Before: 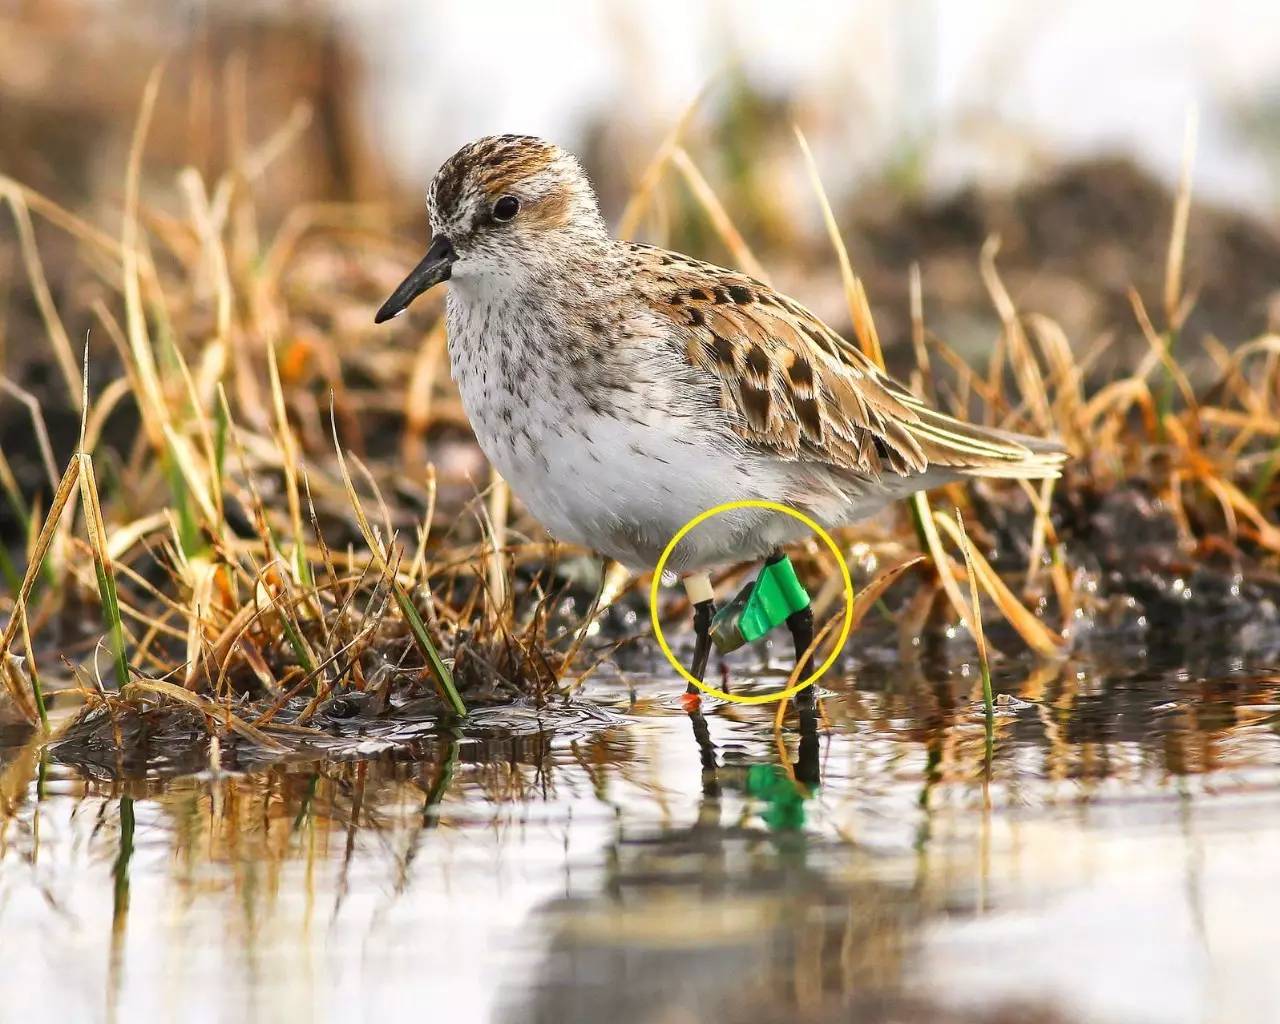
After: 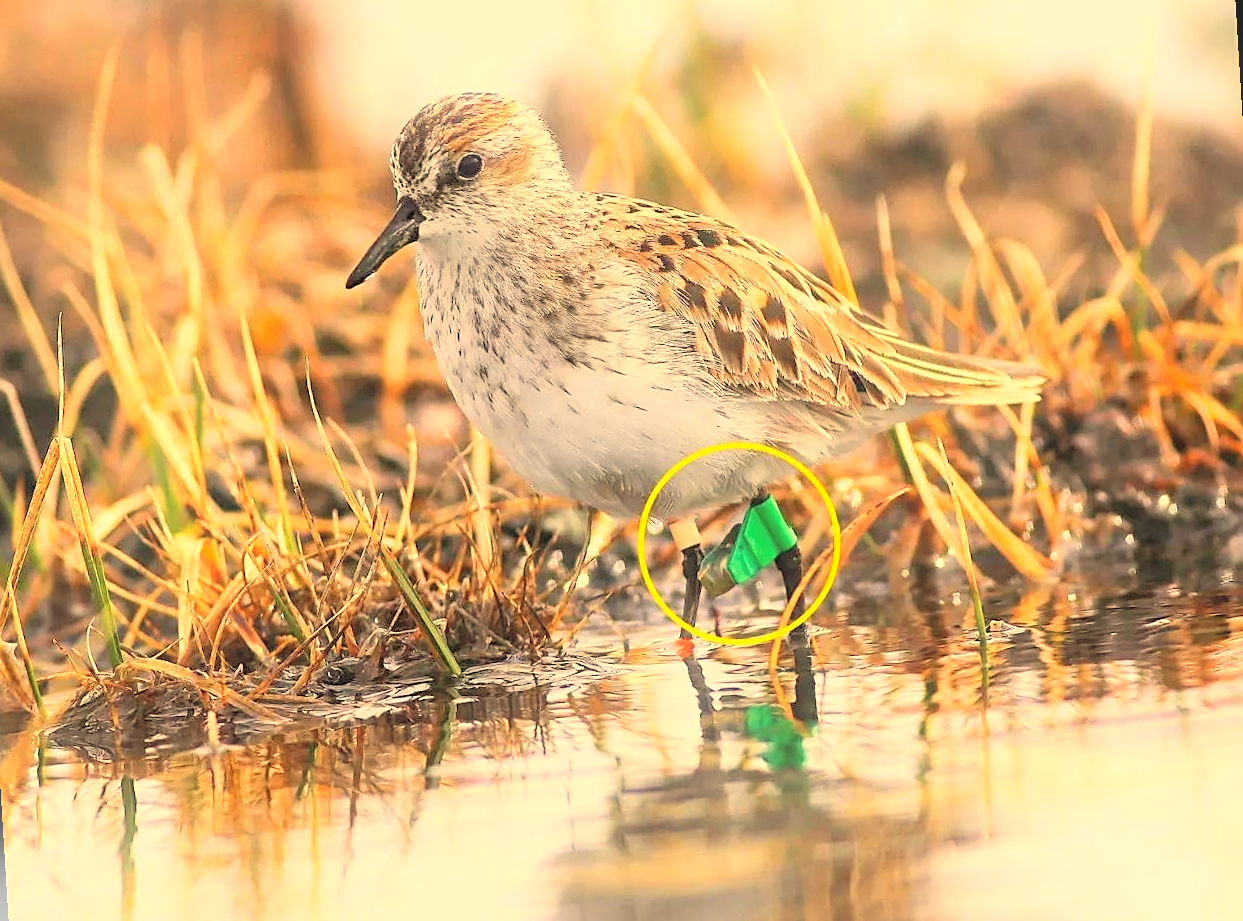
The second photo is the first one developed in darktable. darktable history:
sharpen: on, module defaults
bloom: size 9%, threshold 100%, strength 7%
contrast brightness saturation: contrast 0.1, brightness 0.3, saturation 0.14
white balance: red 1.138, green 0.996, blue 0.812
rotate and perspective: rotation -3.52°, crop left 0.036, crop right 0.964, crop top 0.081, crop bottom 0.919
